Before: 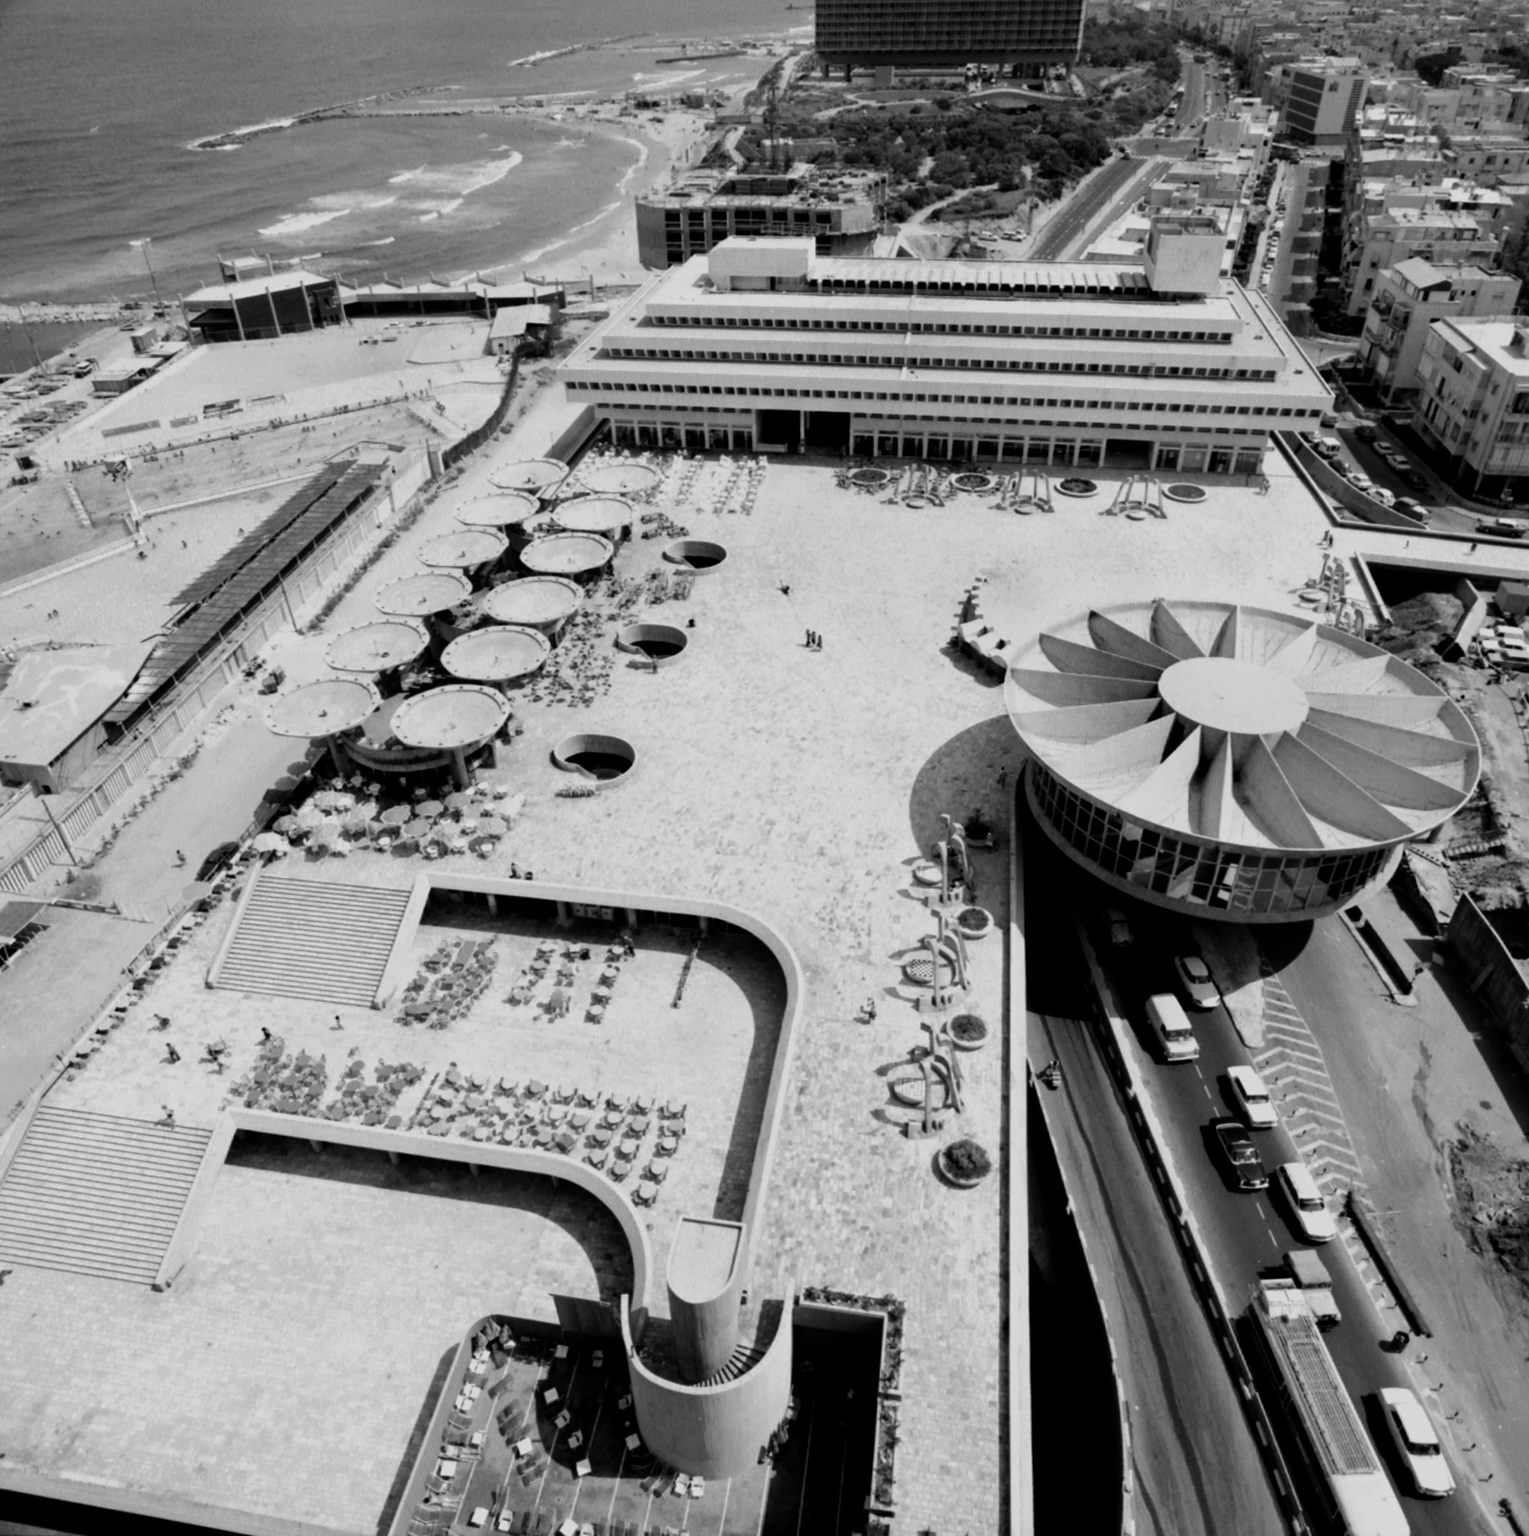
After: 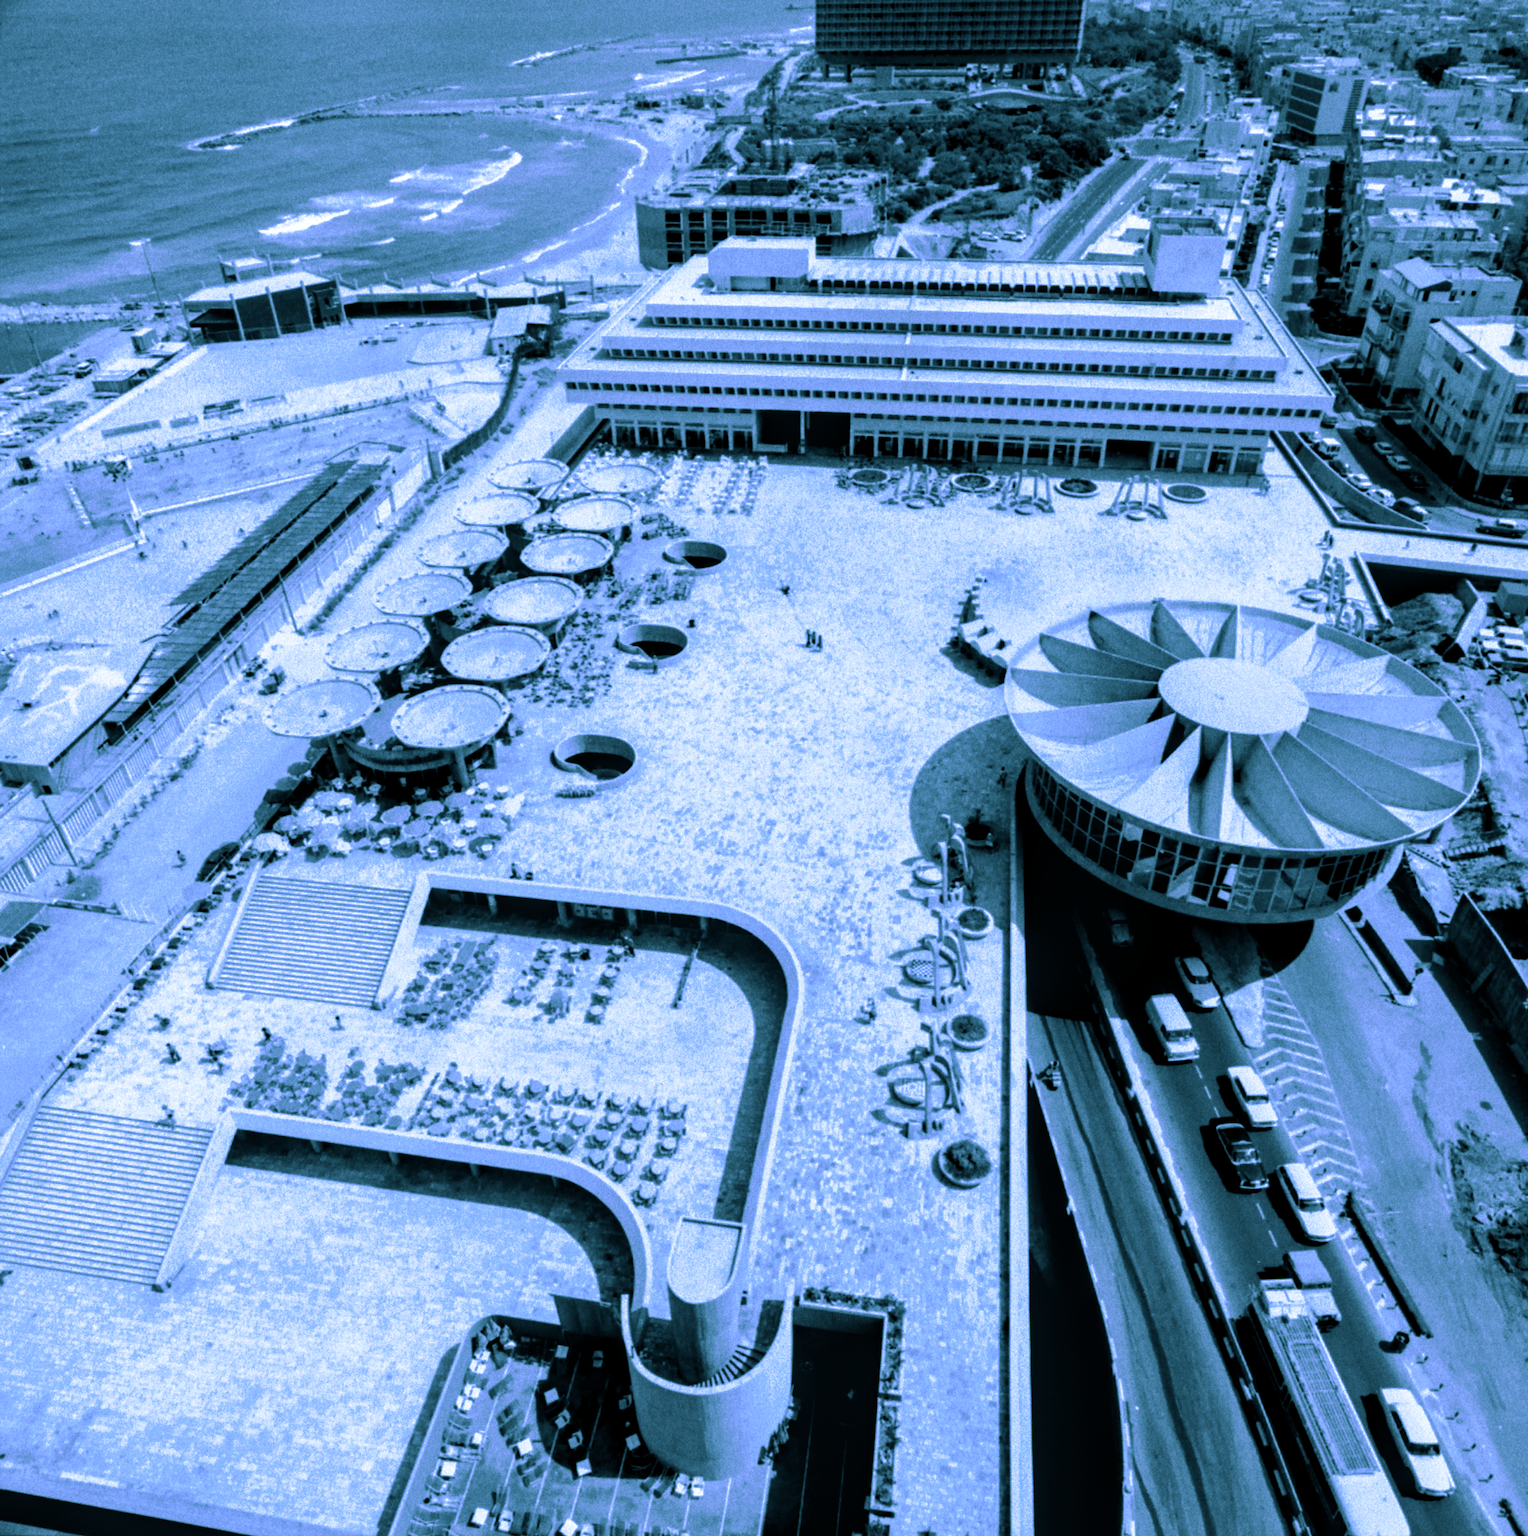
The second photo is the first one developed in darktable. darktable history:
local contrast: on, module defaults
white balance: red 0.766, blue 1.537
grain: on, module defaults
split-toning: shadows › hue 212.4°, balance -70
